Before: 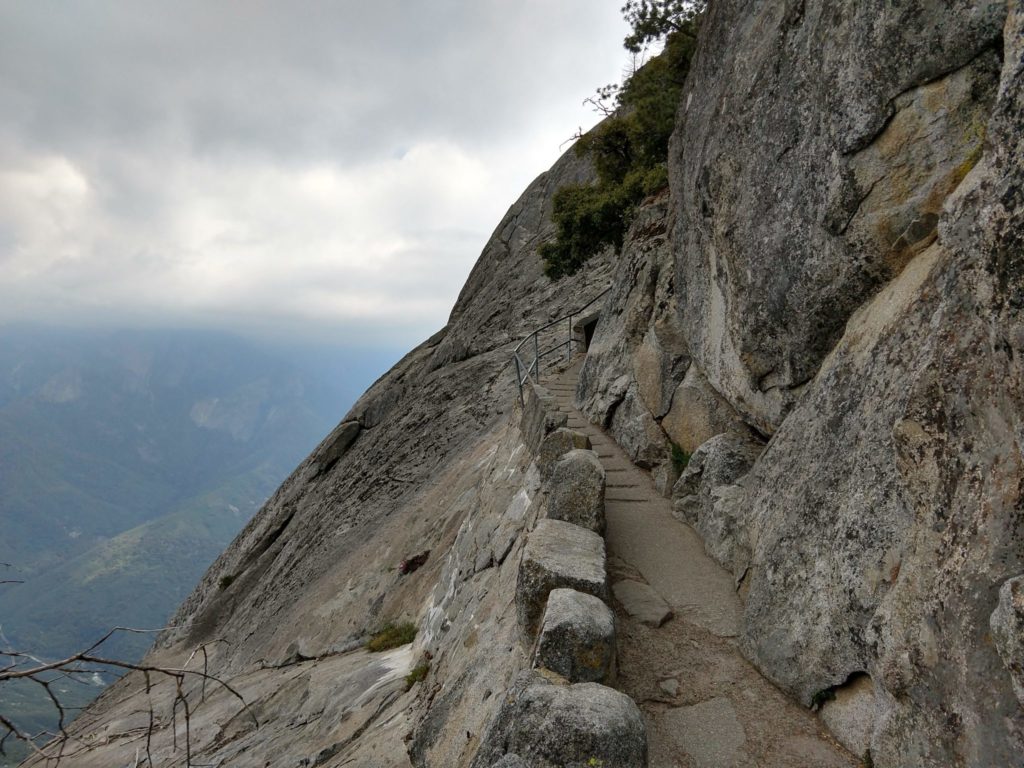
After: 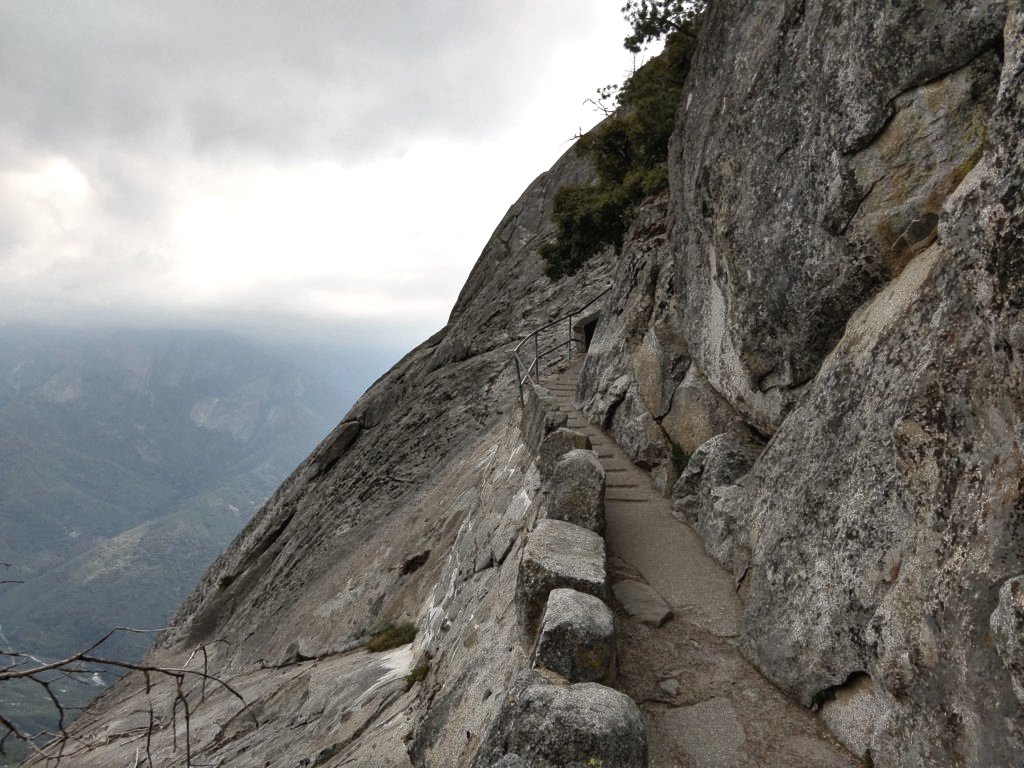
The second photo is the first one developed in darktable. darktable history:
contrast brightness saturation: contrast 0.1, saturation -0.36
color balance rgb: shadows lift › chroma 1%, shadows lift › hue 28.8°, power › hue 60°, highlights gain › chroma 1%, highlights gain › hue 60°, global offset › luminance 0.25%, perceptual saturation grading › highlights -20%, perceptual saturation grading › shadows 20%, perceptual brilliance grading › highlights 10%, perceptual brilliance grading › shadows -5%, global vibrance 19.67%
